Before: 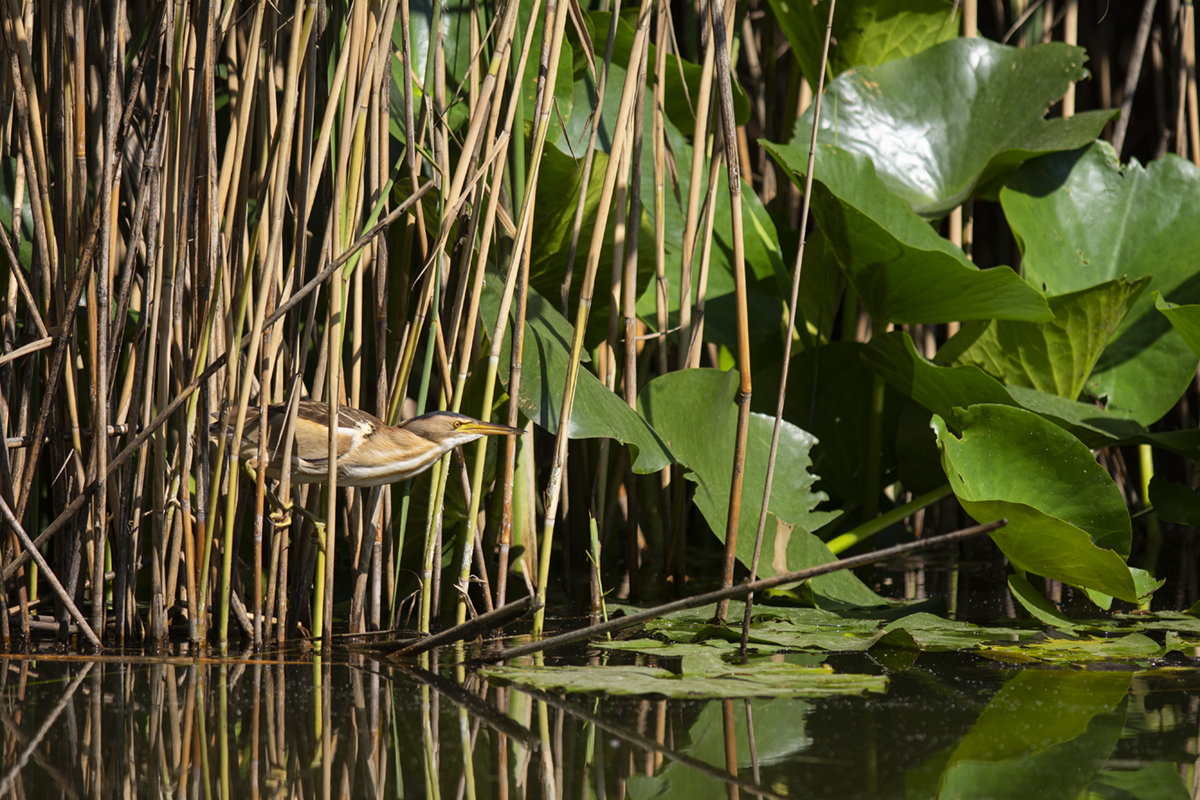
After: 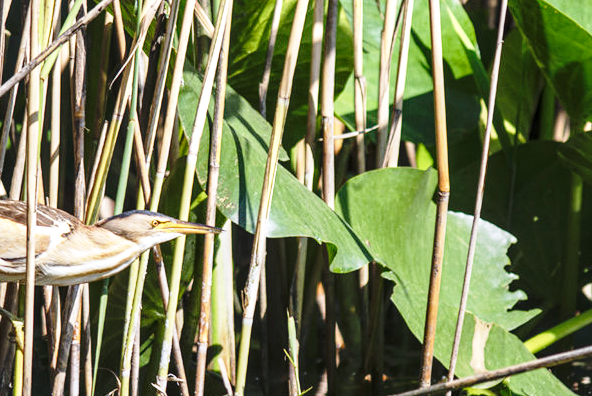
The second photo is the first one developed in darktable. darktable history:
crop: left 25.224%, top 25.187%, right 25.386%, bottom 25.239%
exposure: black level correction 0, exposure 0.69 EV, compensate highlight preservation false
color calibration: illuminant as shot in camera, x 0.37, y 0.382, temperature 4315.98 K
base curve: curves: ch0 [(0, 0) (0.028, 0.03) (0.121, 0.232) (0.46, 0.748) (0.859, 0.968) (1, 1)], preserve colors none
local contrast: on, module defaults
tone equalizer: edges refinement/feathering 500, mask exposure compensation -1.57 EV, preserve details no
